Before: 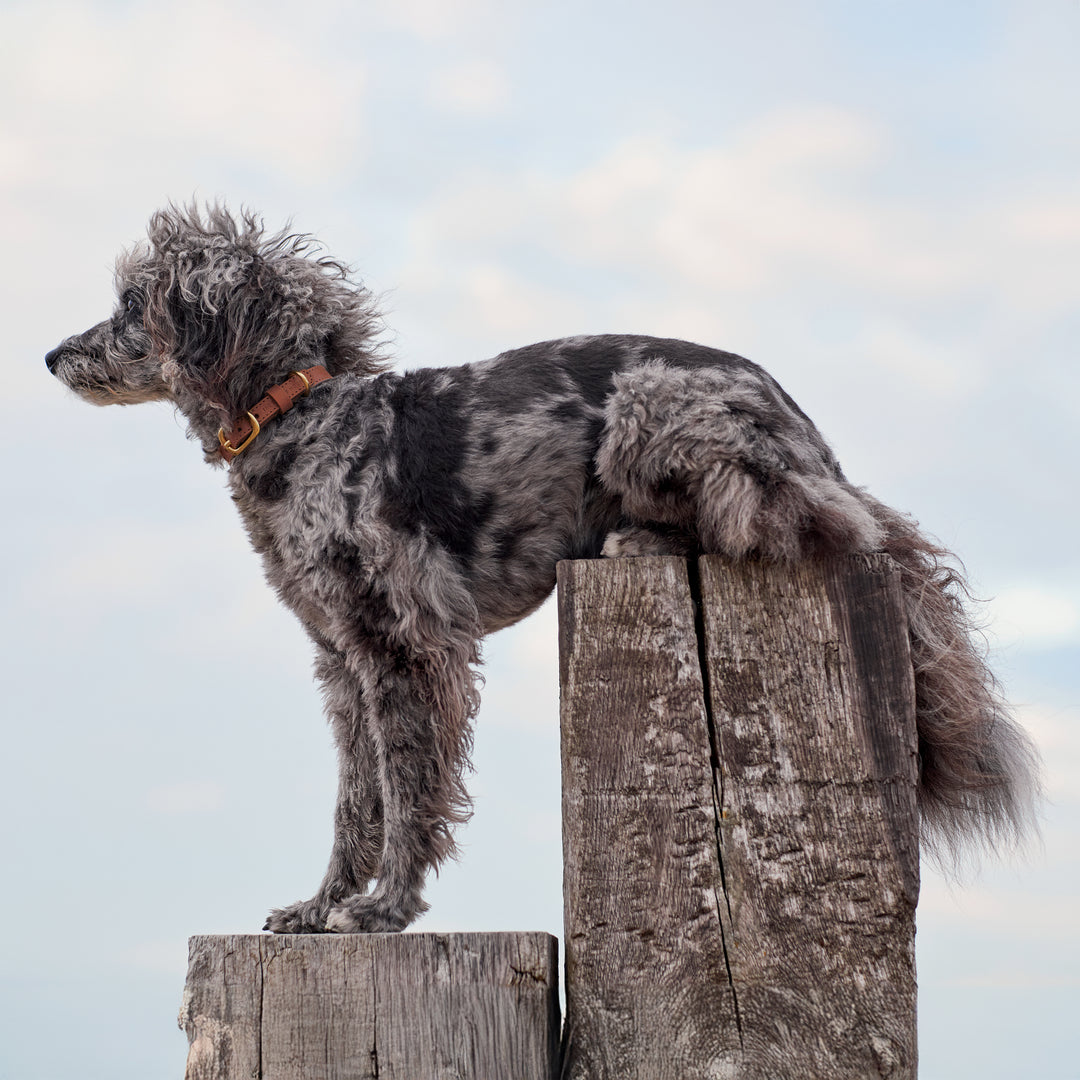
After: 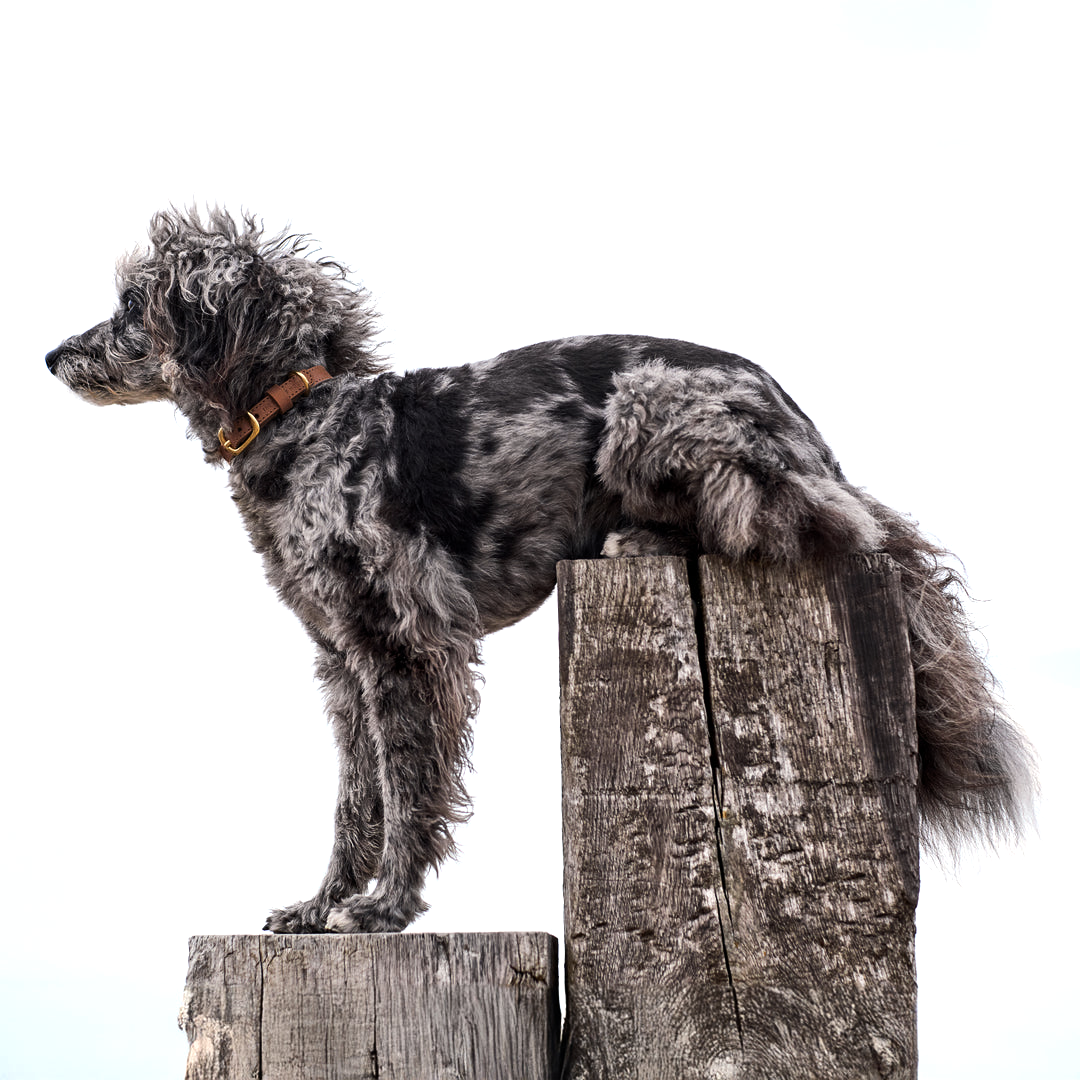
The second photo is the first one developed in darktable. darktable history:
tone equalizer: -8 EV -0.75 EV, -7 EV -0.7 EV, -6 EV -0.6 EV, -5 EV -0.4 EV, -3 EV 0.4 EV, -2 EV 0.6 EV, -1 EV 0.7 EV, +0 EV 0.75 EV, edges refinement/feathering 500, mask exposure compensation -1.57 EV, preserve details no
color contrast: green-magenta contrast 0.81
